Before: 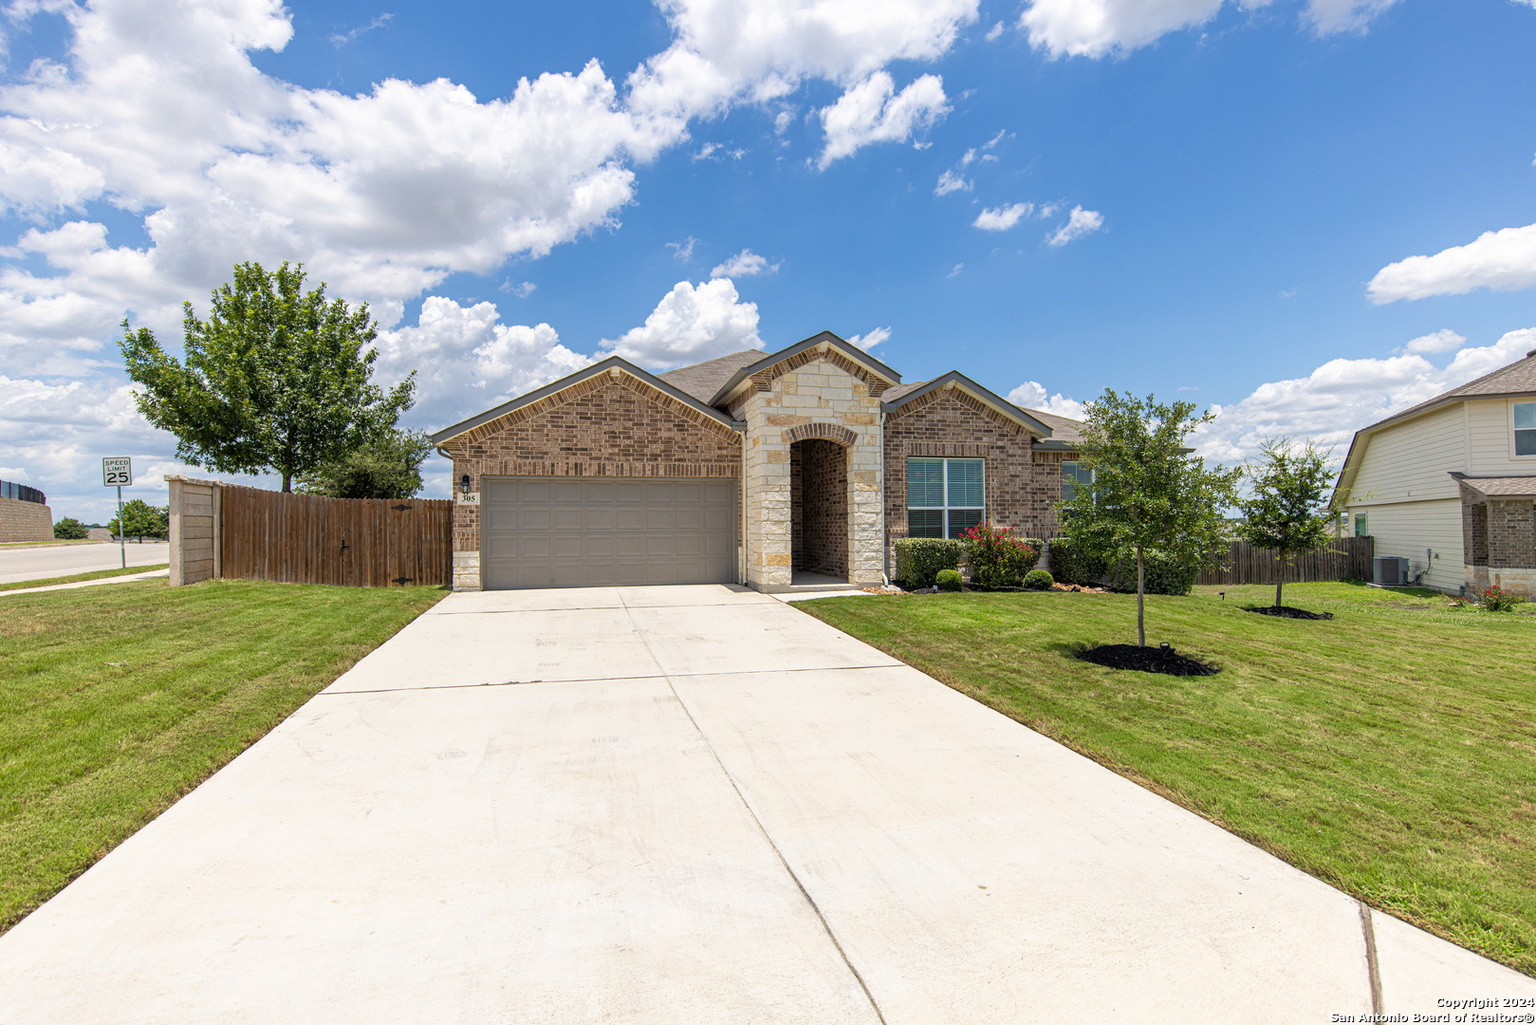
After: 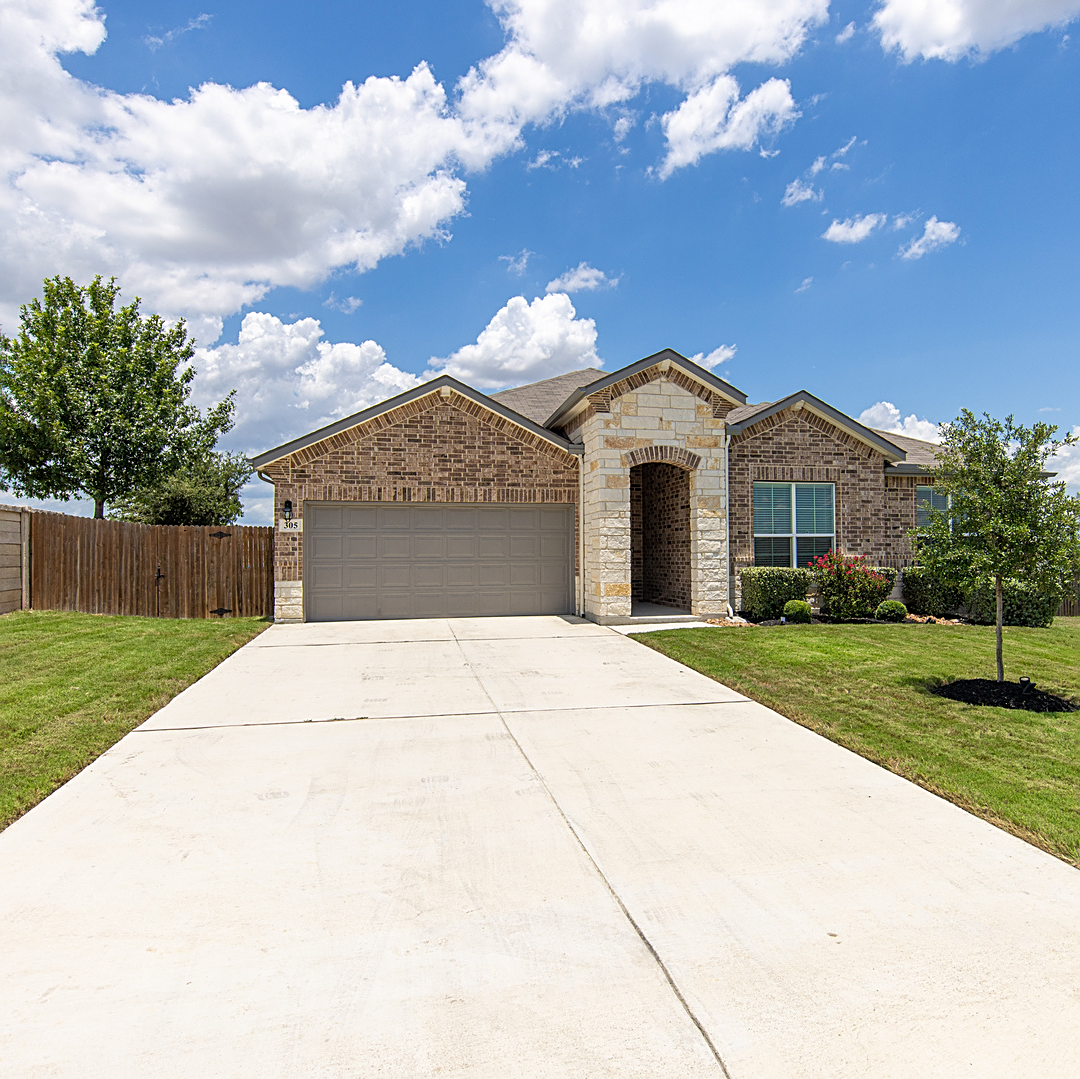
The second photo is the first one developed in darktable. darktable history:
sharpen: on, module defaults
crop and rotate: left 12.587%, right 20.698%
